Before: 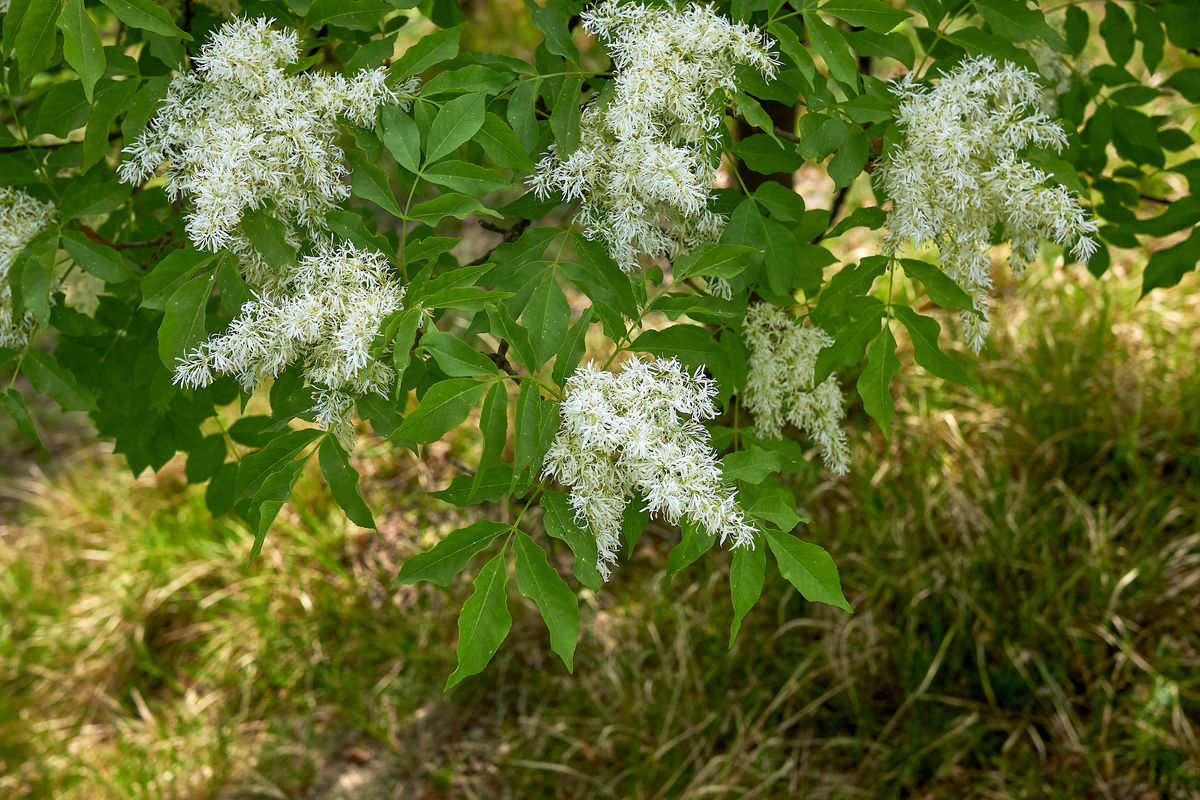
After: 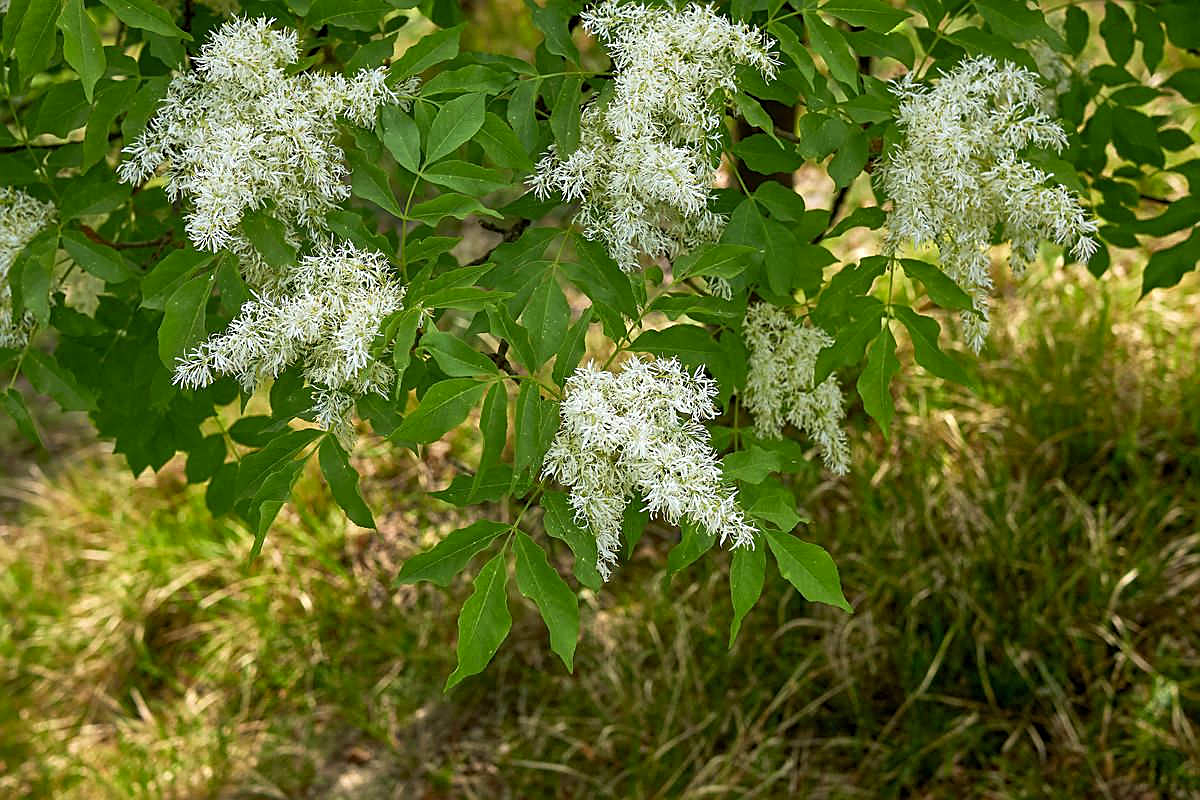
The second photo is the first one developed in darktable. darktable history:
sharpen: on, module defaults
color correction: highlights b* 3
